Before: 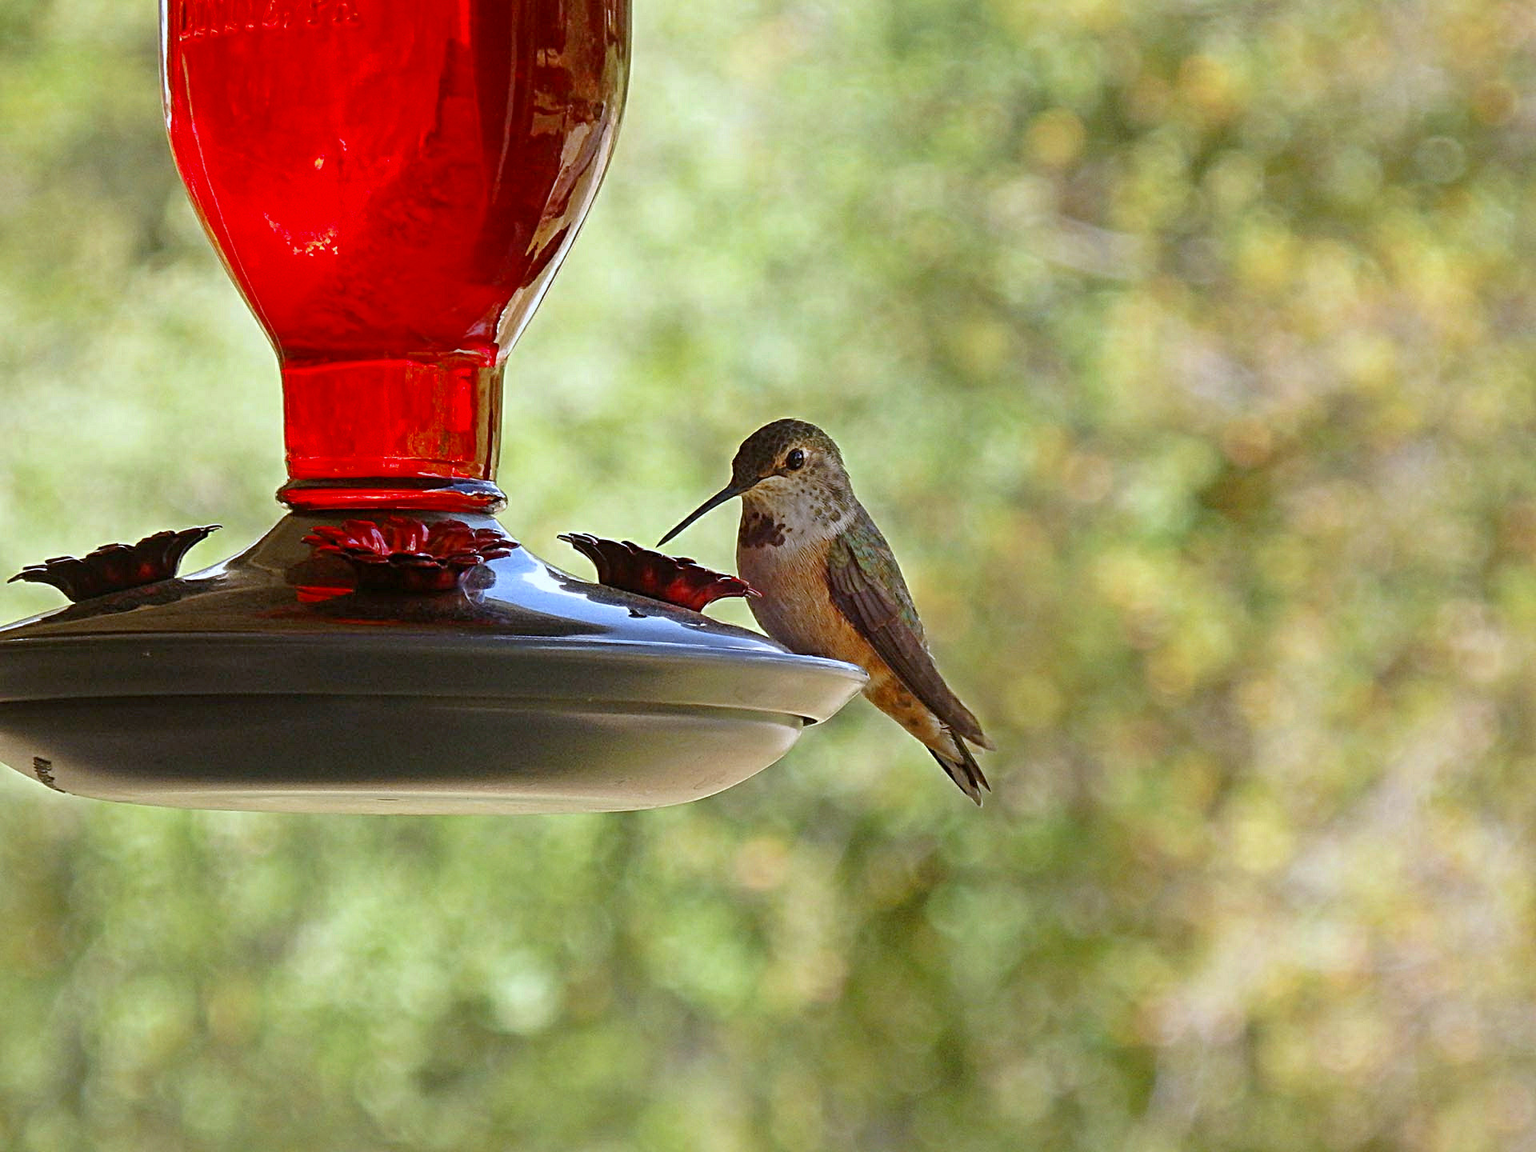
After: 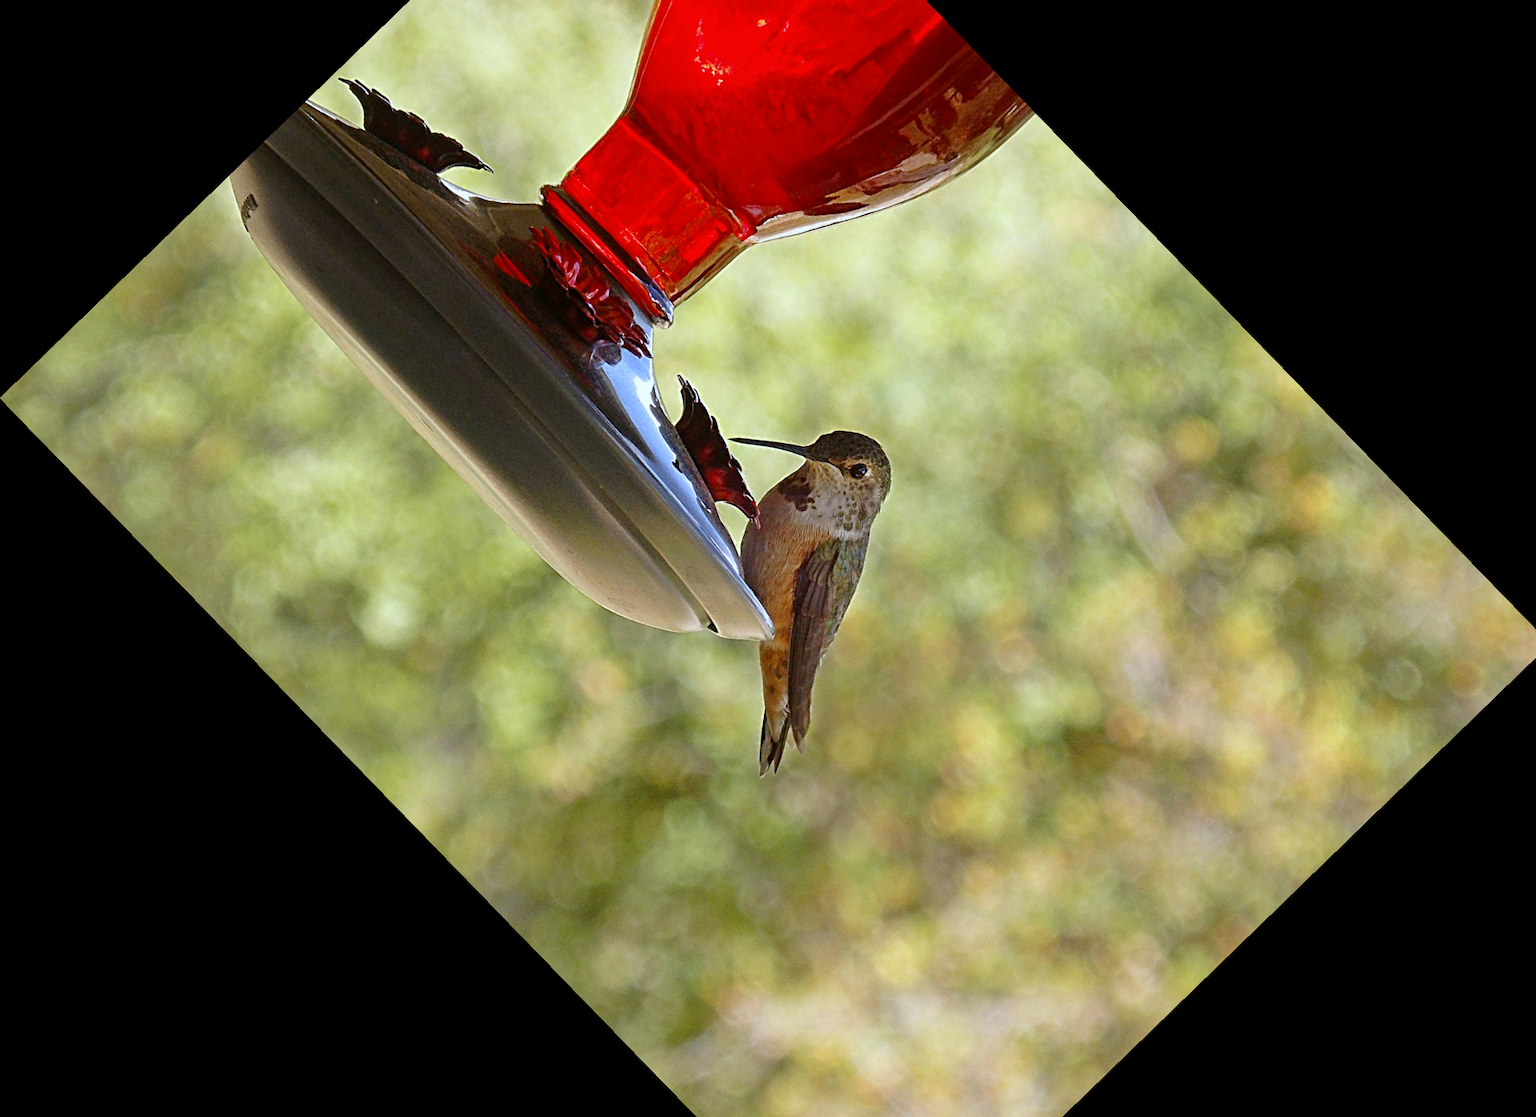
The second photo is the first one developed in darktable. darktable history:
color zones: curves: ch2 [(0, 0.5) (0.143, 0.5) (0.286, 0.489) (0.415, 0.421) (0.571, 0.5) (0.714, 0.5) (0.857, 0.5) (1, 0.5)]
crop and rotate: angle -45.88°, top 16.528%, right 0.82%, bottom 11.665%
